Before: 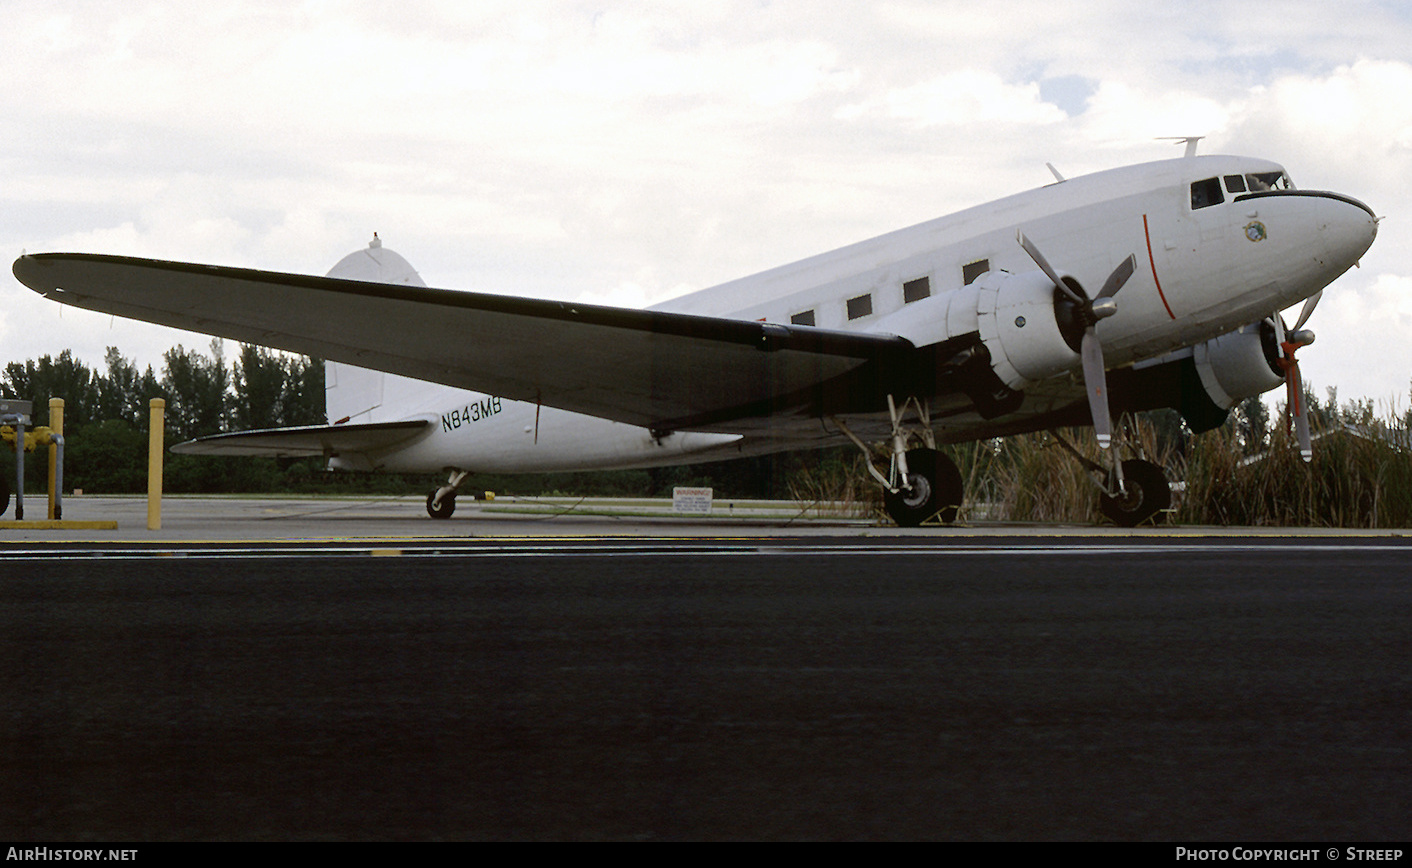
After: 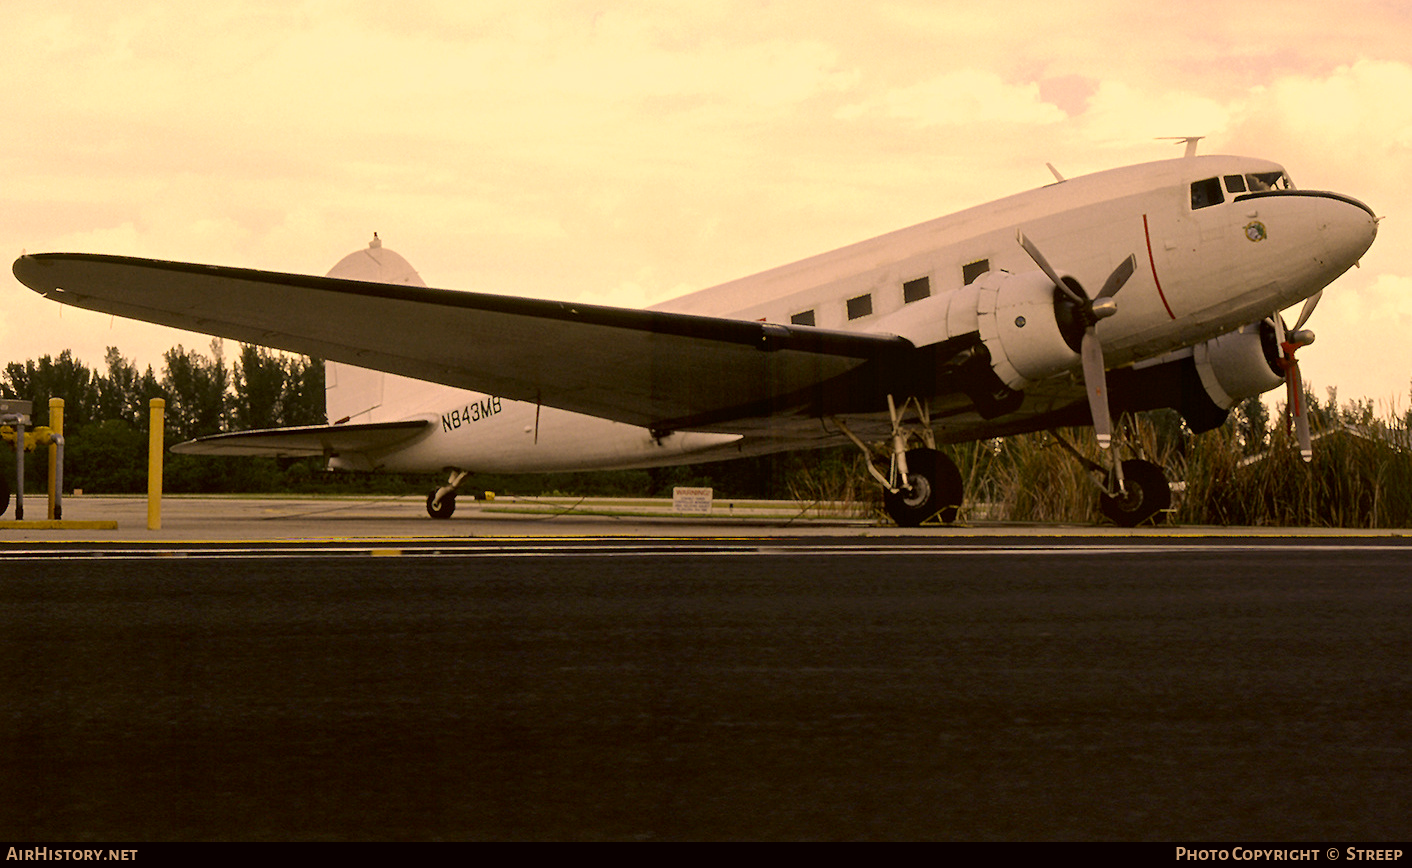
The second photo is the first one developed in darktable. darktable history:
local contrast: mode bilateral grid, contrast 29, coarseness 17, detail 115%, midtone range 0.2
color correction: highlights a* 18.4, highlights b* 36.14, shadows a* 1.77, shadows b* 6.58, saturation 1.03
